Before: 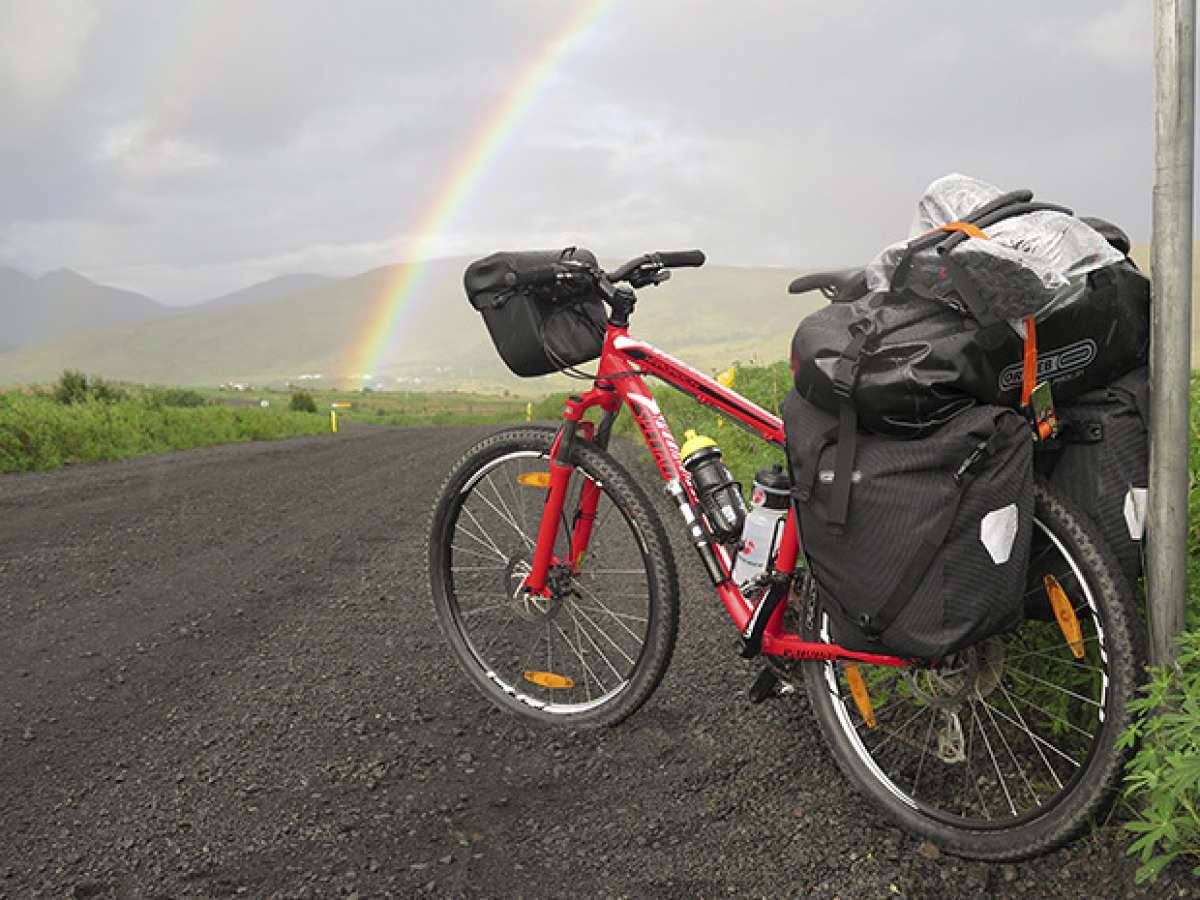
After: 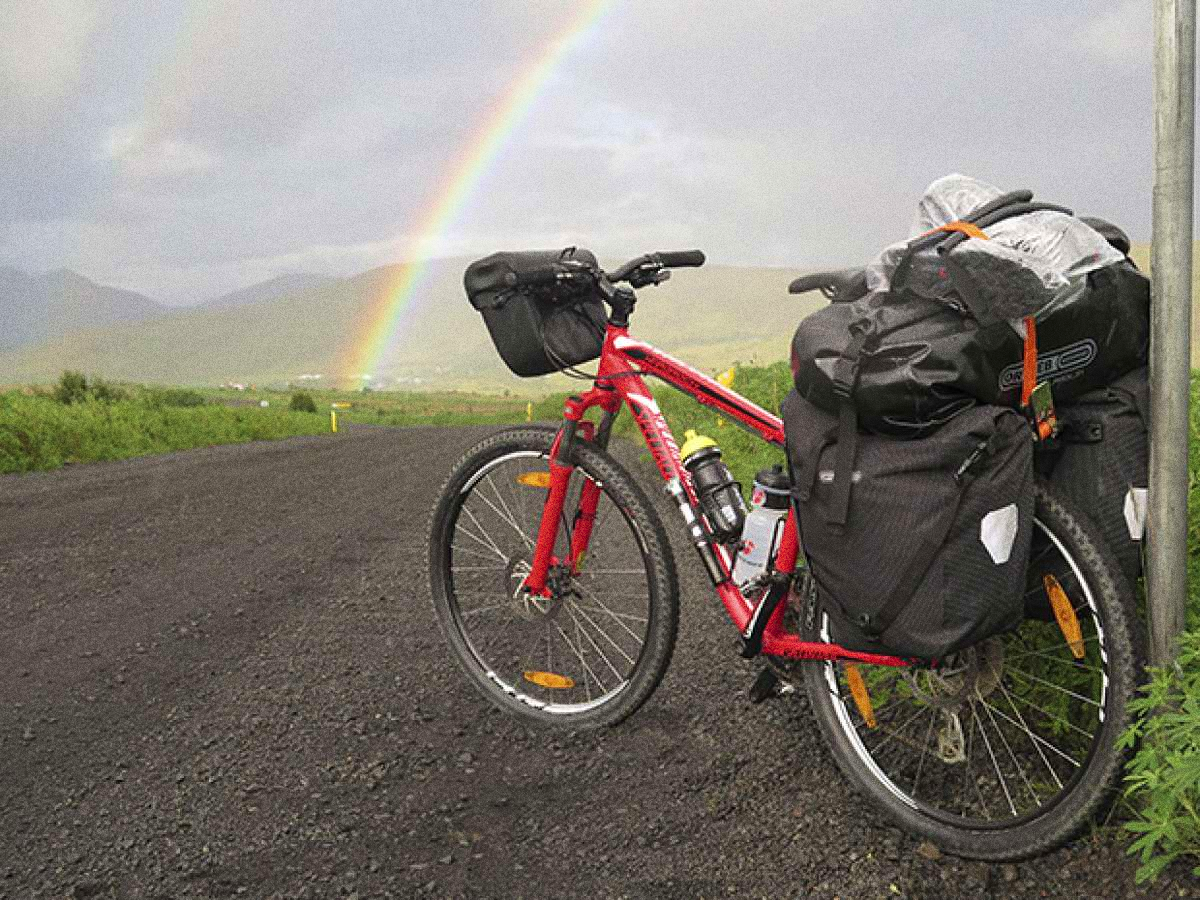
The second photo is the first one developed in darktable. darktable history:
grain: coarseness 0.09 ISO, strength 40%
velvia: on, module defaults
